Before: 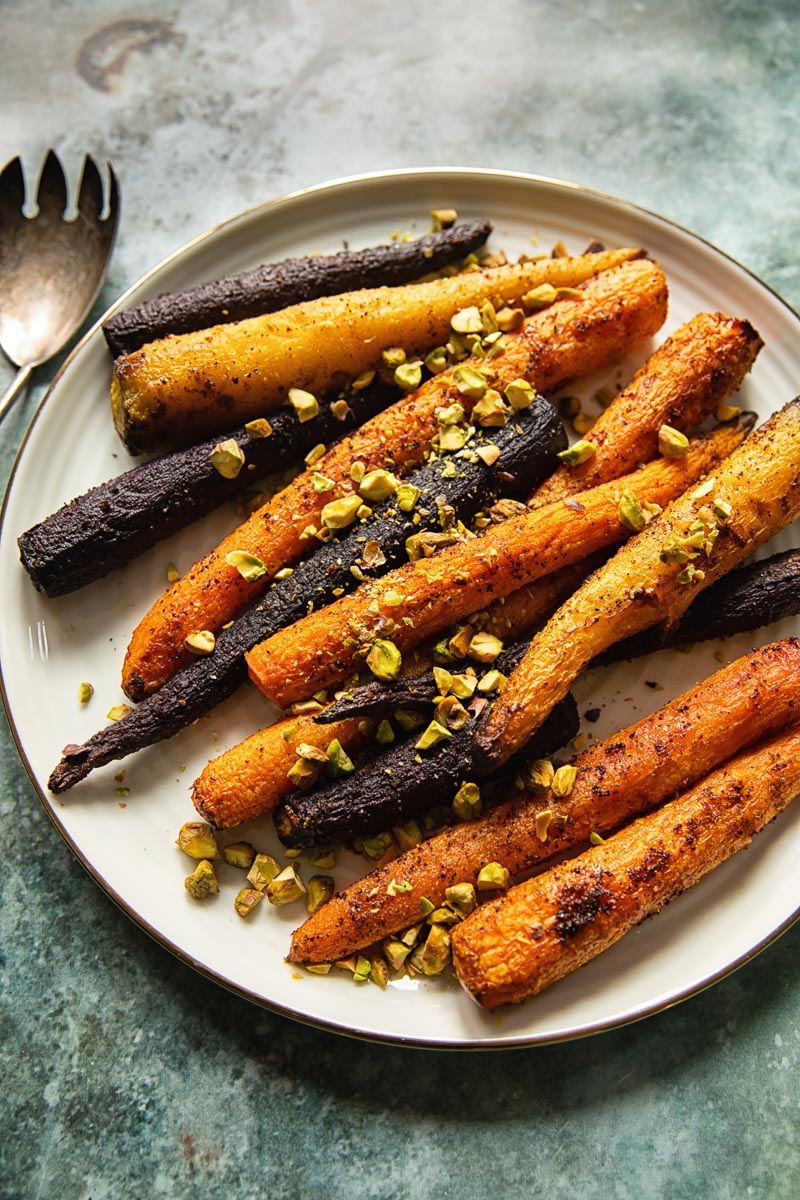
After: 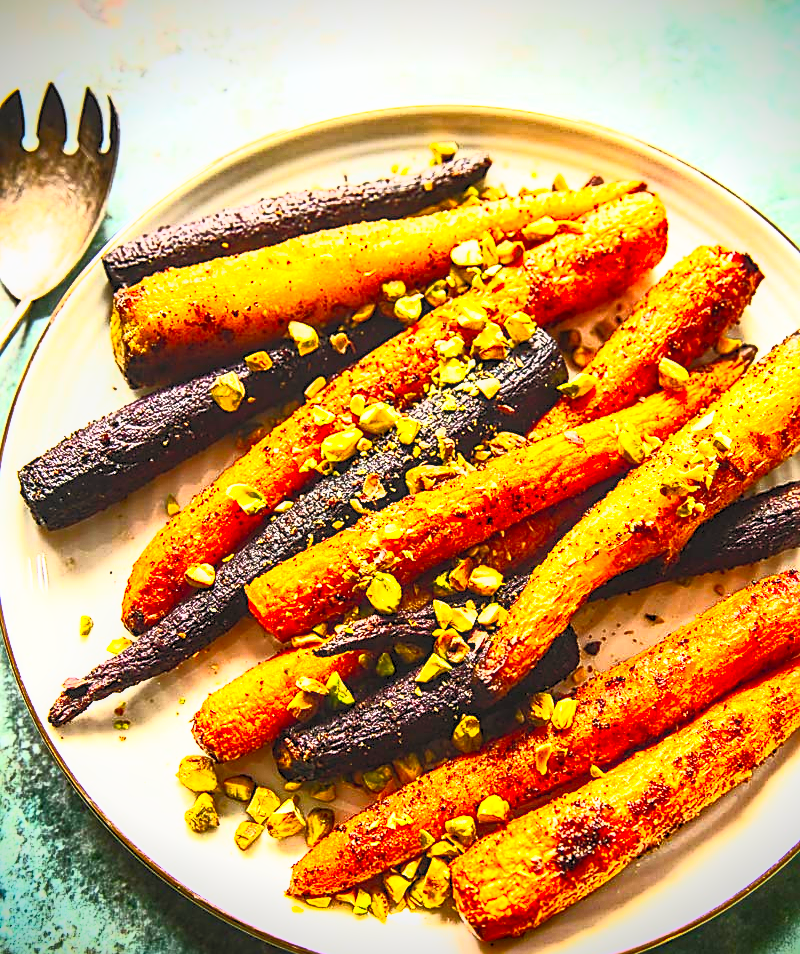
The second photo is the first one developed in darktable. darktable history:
exposure: exposure -0.045 EV, compensate highlight preservation false
vignetting: fall-off start 97.32%, fall-off radius 78.08%, brightness -0.988, saturation 0.493, width/height ratio 1.114, unbound false
sharpen: on, module defaults
crop and rotate: top 5.654%, bottom 14.772%
contrast brightness saturation: contrast 0.994, brightness 0.992, saturation 0.997
base curve: curves: ch0 [(0, 0) (0.088, 0.125) (0.176, 0.251) (0.354, 0.501) (0.613, 0.749) (1, 0.877)], preserve colors none
local contrast: detail 130%
